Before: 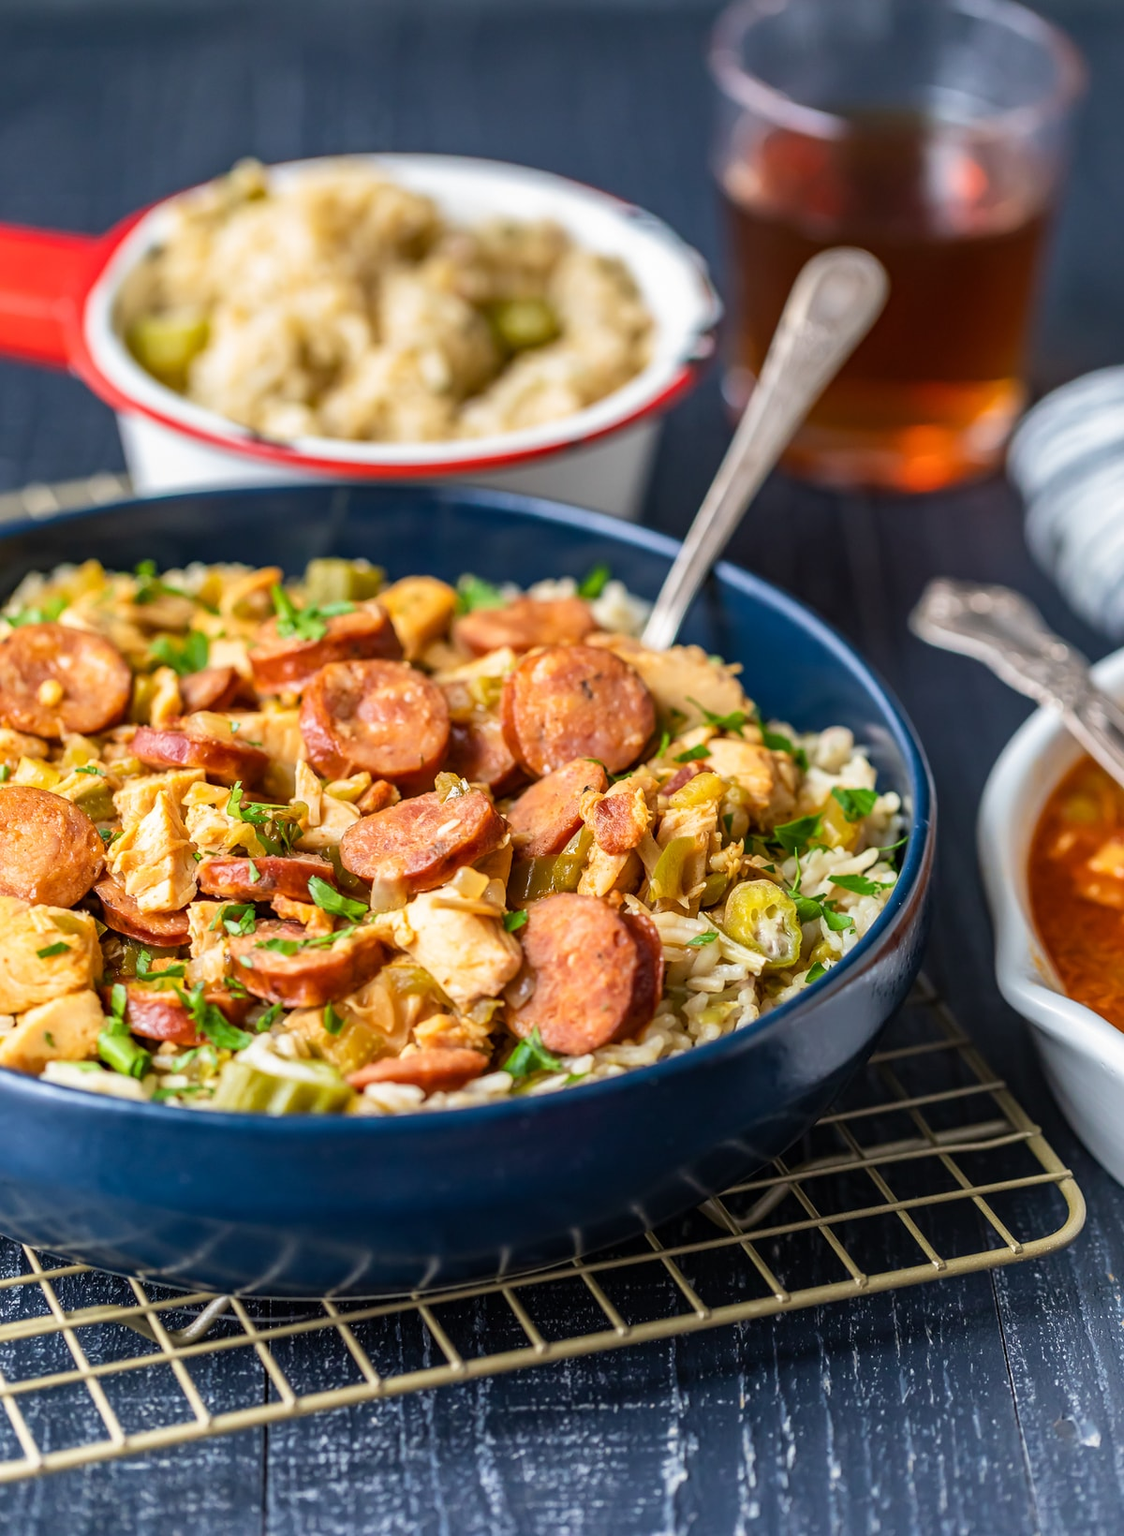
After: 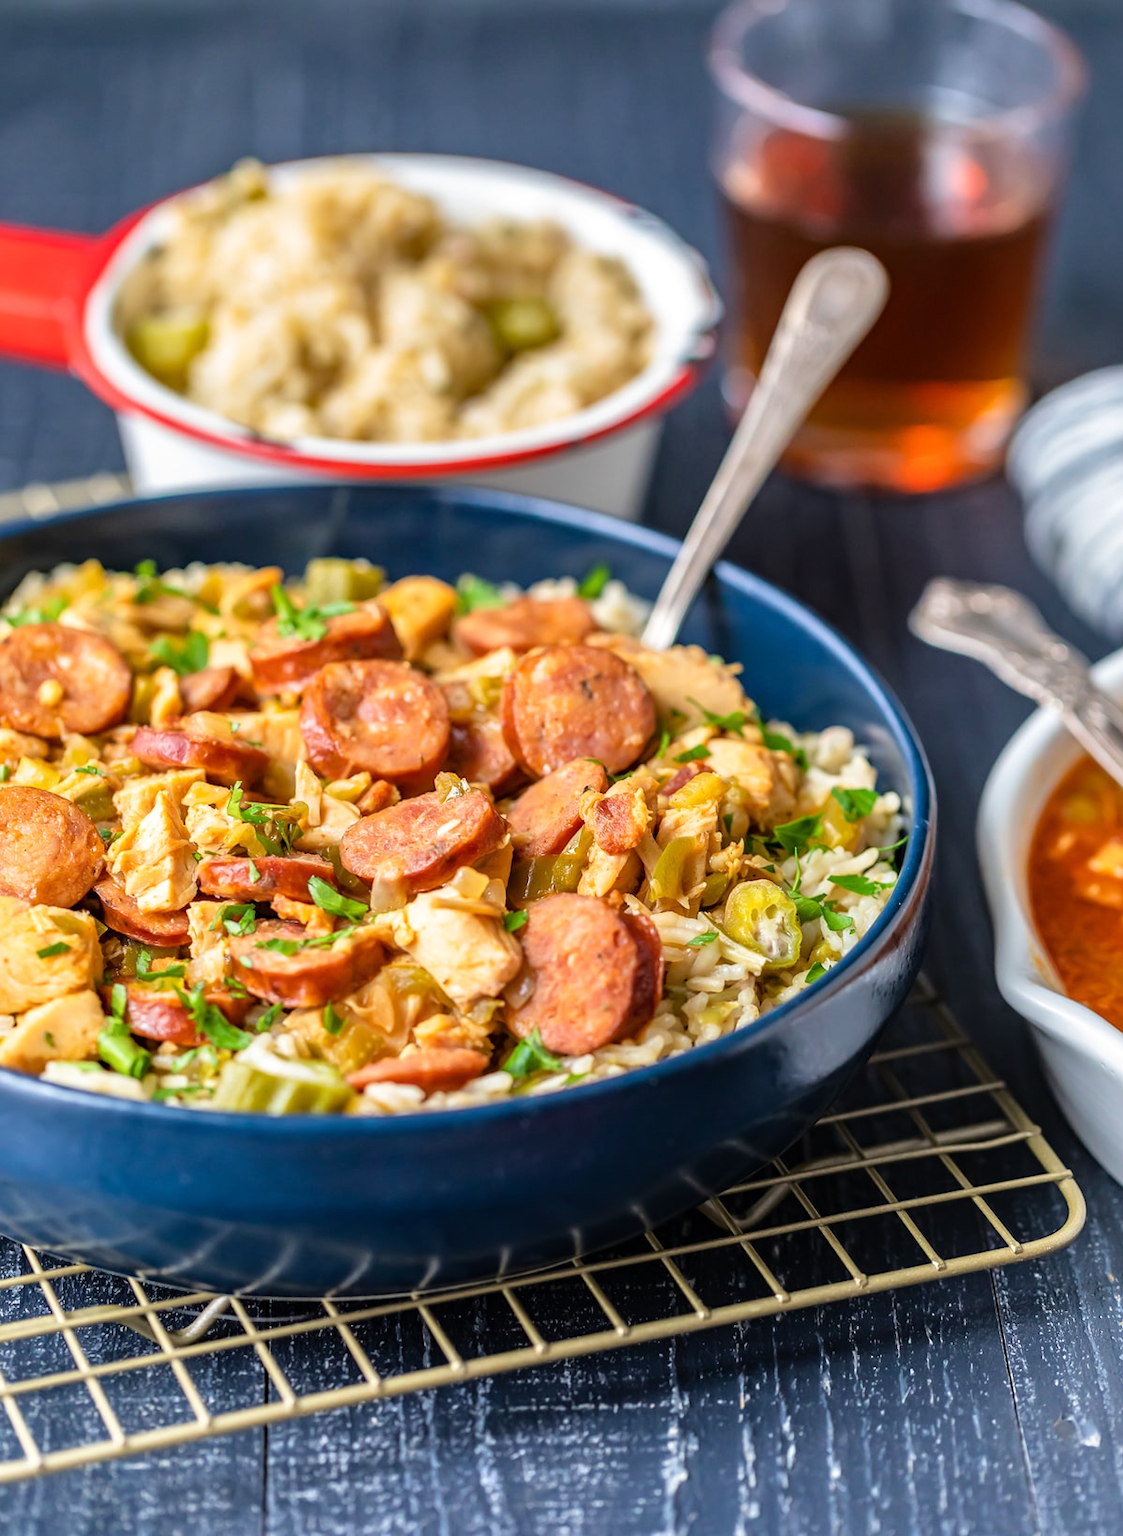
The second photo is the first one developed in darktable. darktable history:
tone equalizer: -8 EV 0.005 EV, -7 EV -0.016 EV, -6 EV 0.012 EV, -5 EV 0.044 EV, -4 EV 0.289 EV, -3 EV 0.624 EV, -2 EV 0.582 EV, -1 EV 0.208 EV, +0 EV 0.037 EV
